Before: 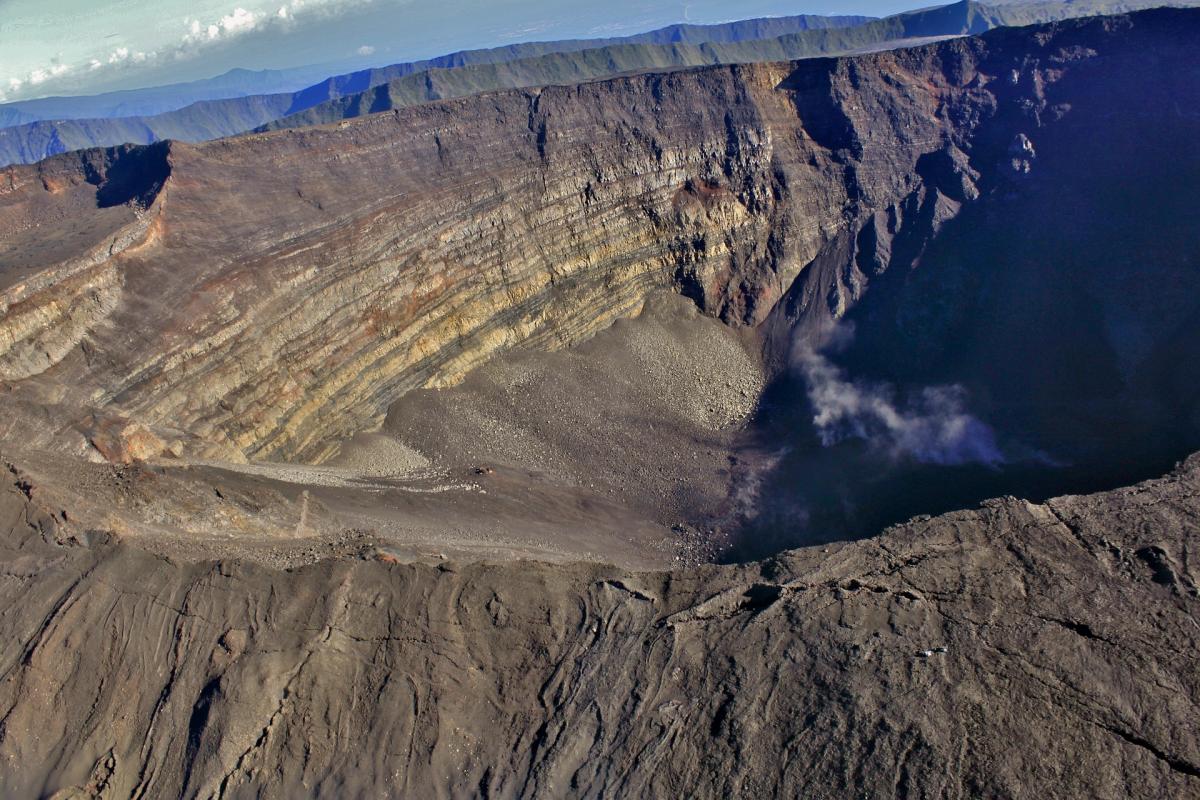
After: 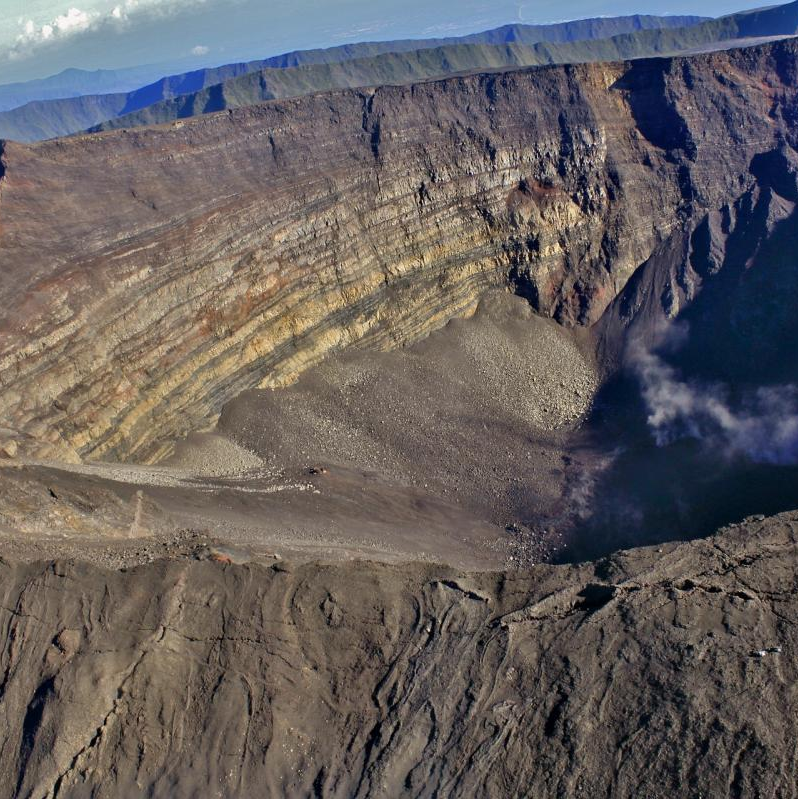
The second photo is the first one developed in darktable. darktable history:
crop and rotate: left 13.876%, right 19.602%
